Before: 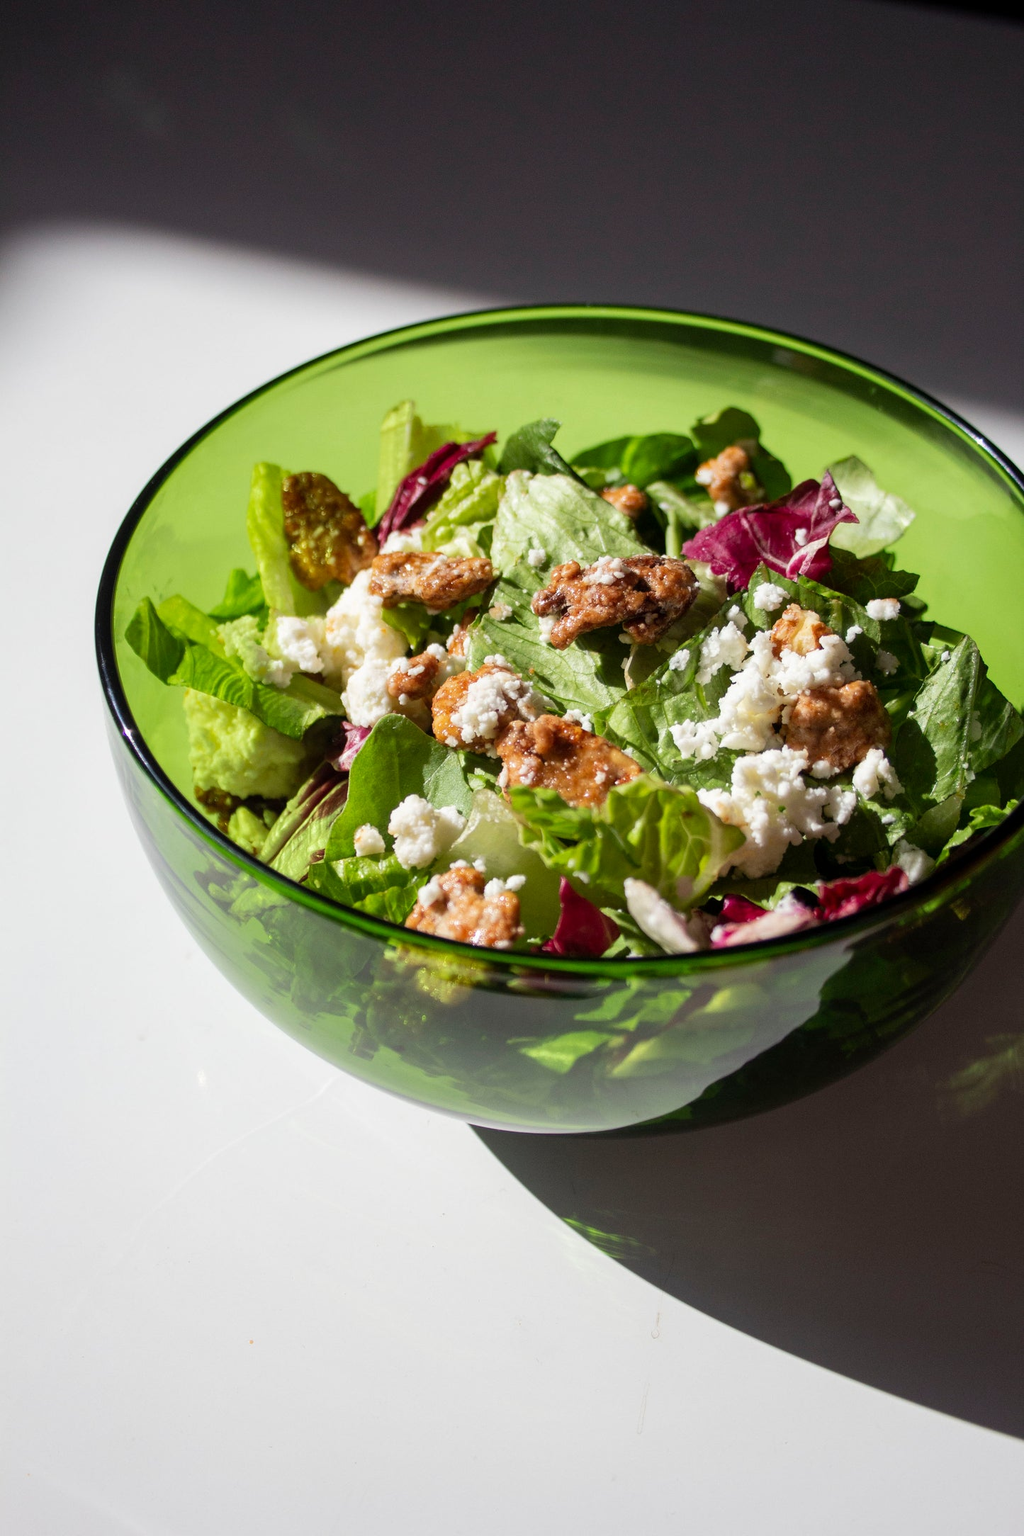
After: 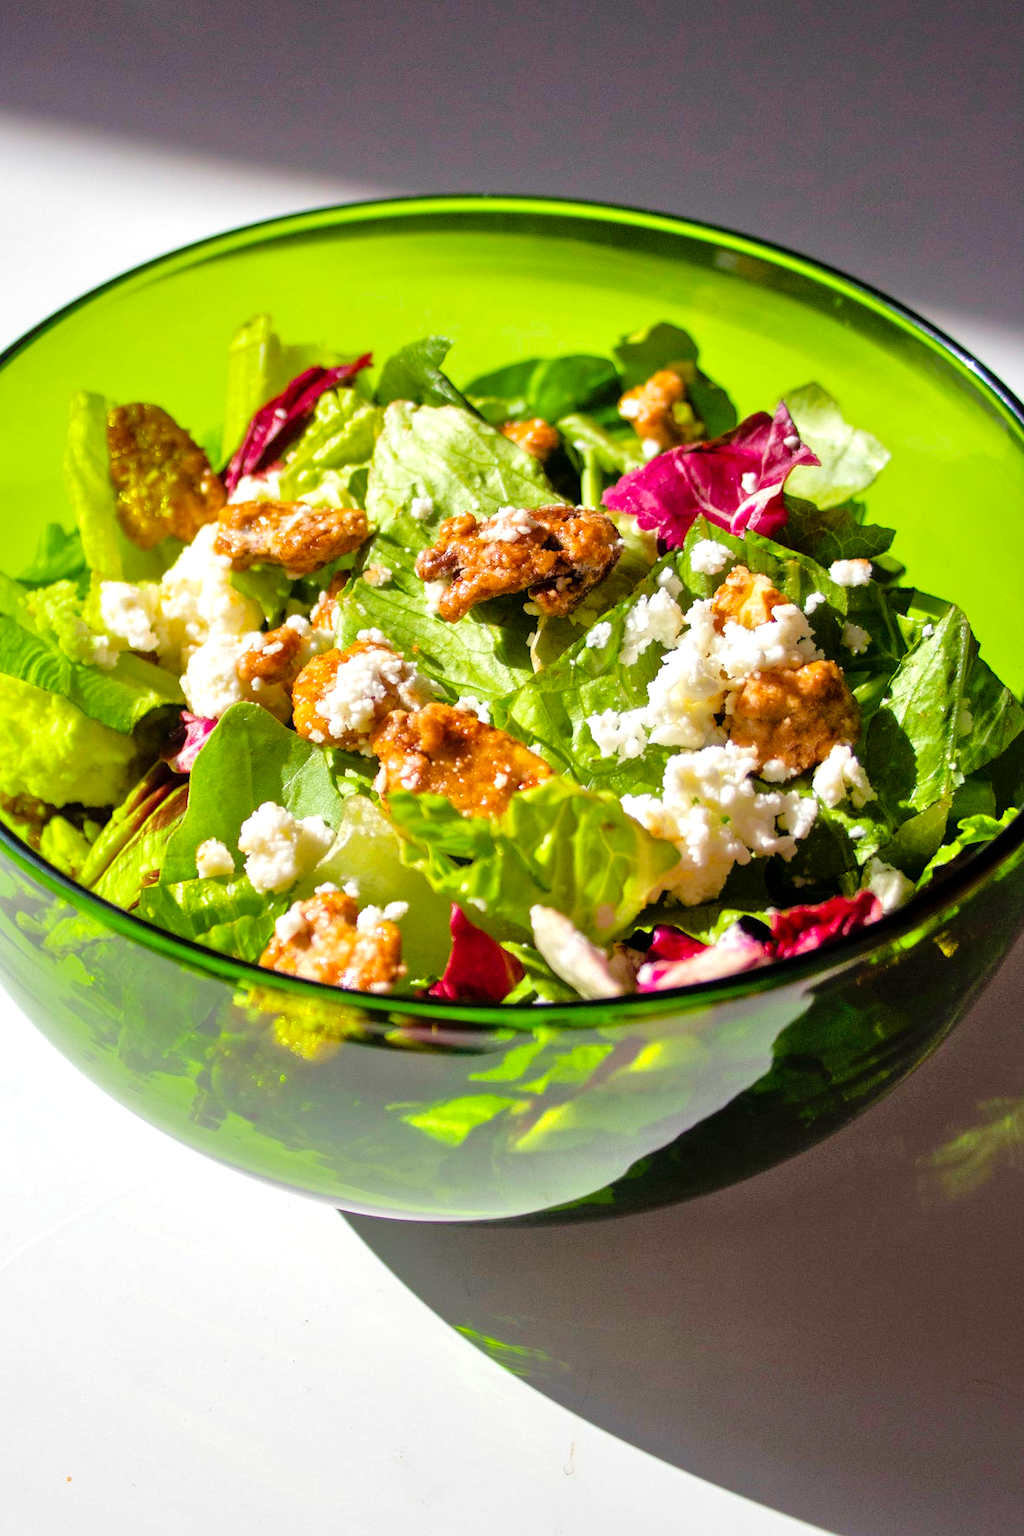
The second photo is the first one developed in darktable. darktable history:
shadows and highlights: radius 44.78, white point adjustment 6.64, compress 79.65%, highlights color adjustment 78.42%, soften with gaussian
color balance rgb: linear chroma grading › global chroma 15%, perceptual saturation grading › global saturation 30%
tone equalizer: -7 EV 0.15 EV, -6 EV 0.6 EV, -5 EV 1.15 EV, -4 EV 1.33 EV, -3 EV 1.15 EV, -2 EV 0.6 EV, -1 EV 0.15 EV, mask exposure compensation -0.5 EV
crop: left 19.159%, top 9.58%, bottom 9.58%
